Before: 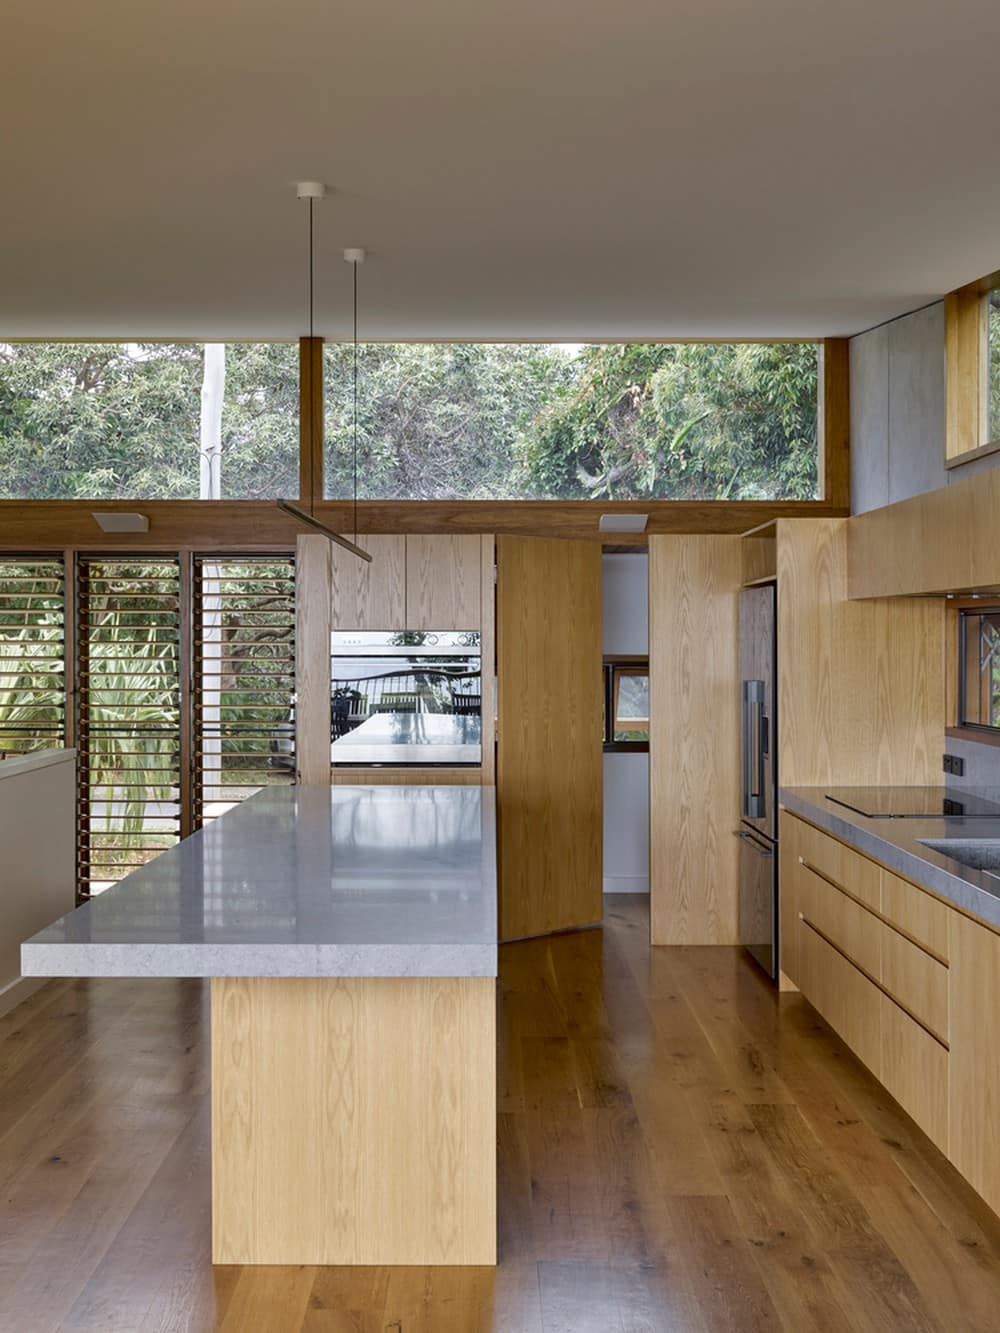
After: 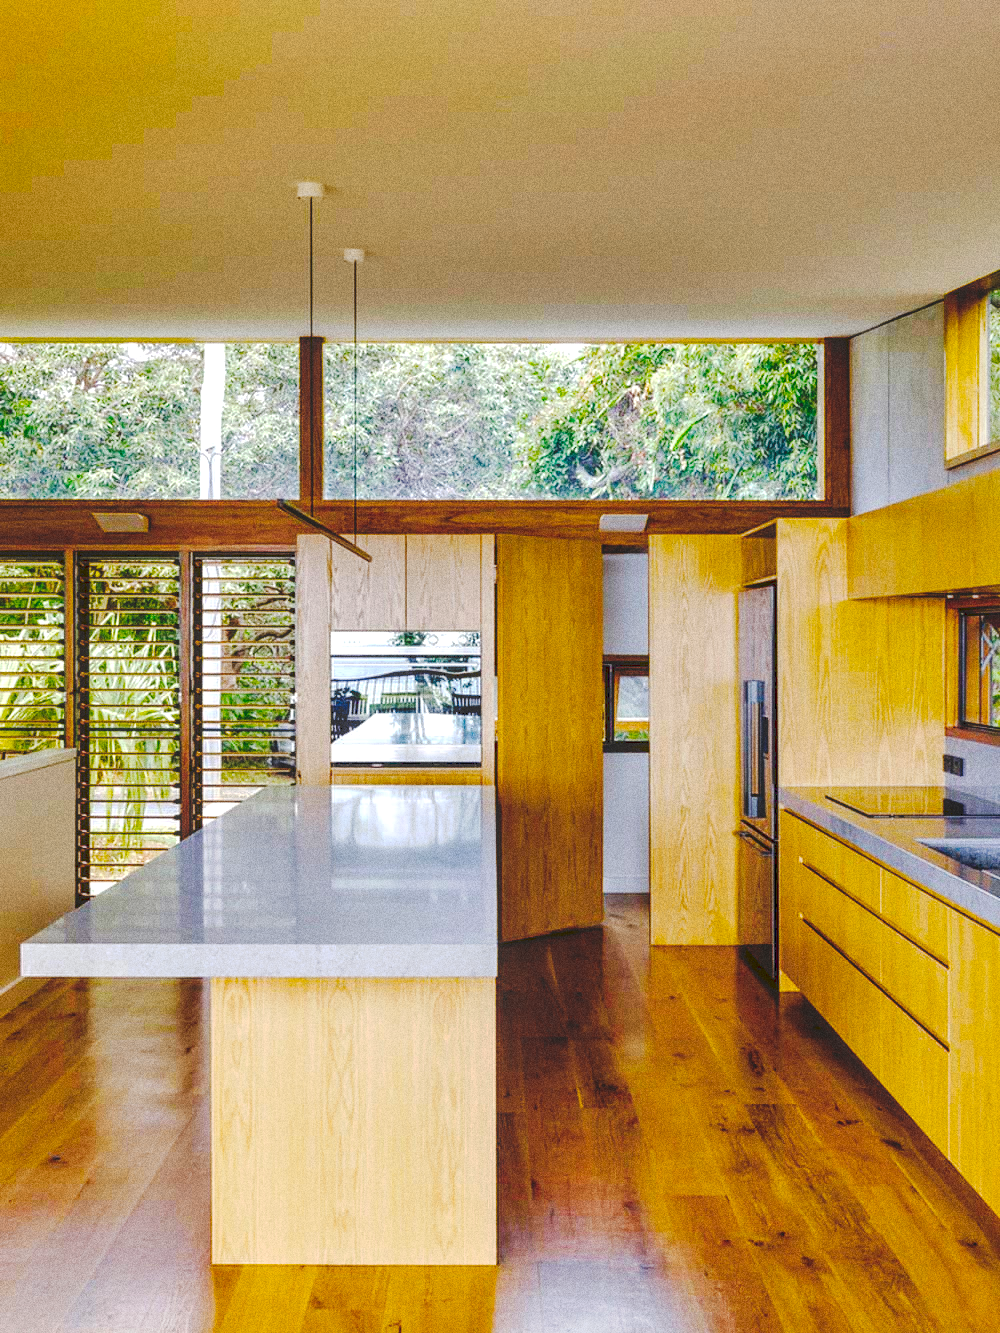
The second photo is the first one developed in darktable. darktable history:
tone curve: curves: ch0 [(0, 0) (0.003, 0.169) (0.011, 0.169) (0.025, 0.169) (0.044, 0.173) (0.069, 0.178) (0.1, 0.183) (0.136, 0.185) (0.177, 0.197) (0.224, 0.227) (0.277, 0.292) (0.335, 0.391) (0.399, 0.491) (0.468, 0.592) (0.543, 0.672) (0.623, 0.734) (0.709, 0.785) (0.801, 0.844) (0.898, 0.893) (1, 1)], preserve colors none
grain: coarseness 9.61 ISO, strength 35.62%
color balance rgb: linear chroma grading › shadows 10%, linear chroma grading › highlights 10%, linear chroma grading › global chroma 15%, linear chroma grading › mid-tones 15%, perceptual saturation grading › global saturation 40%, perceptual saturation grading › highlights -25%, perceptual saturation grading › mid-tones 35%, perceptual saturation grading › shadows 35%, perceptual brilliance grading › global brilliance 11.29%, global vibrance 11.29%
local contrast: on, module defaults
